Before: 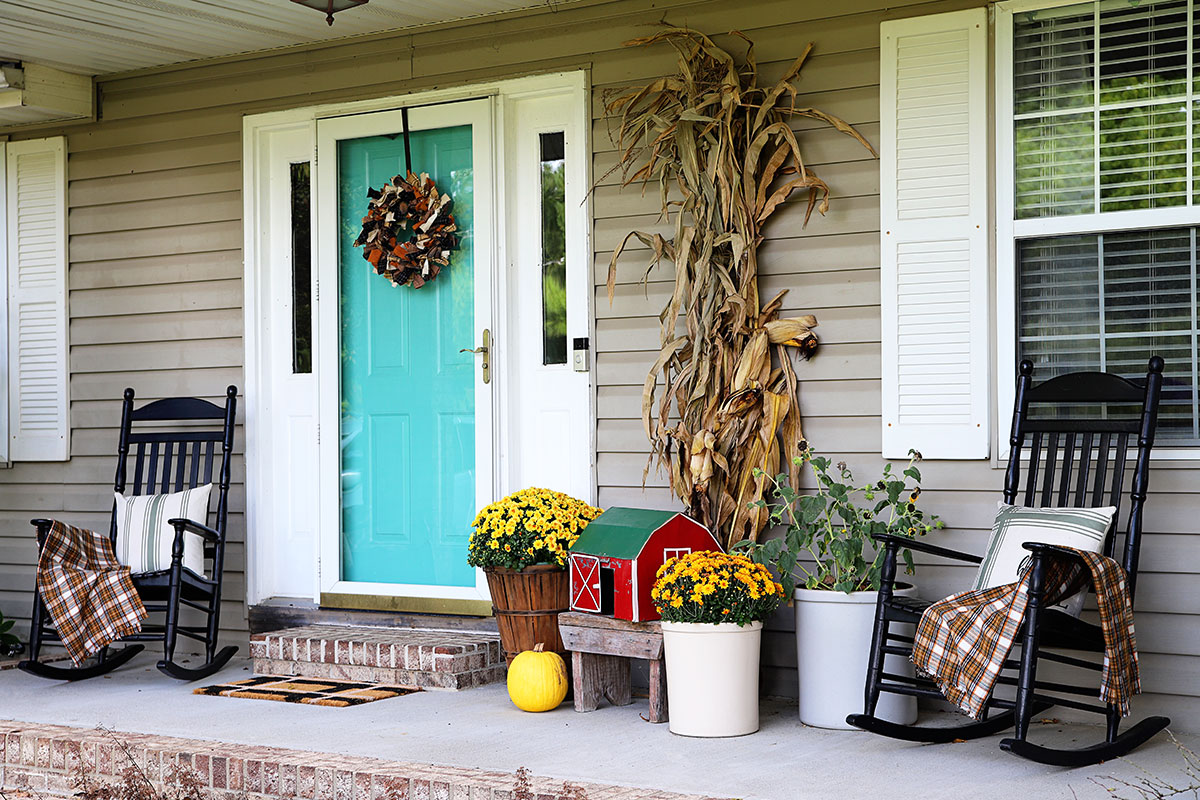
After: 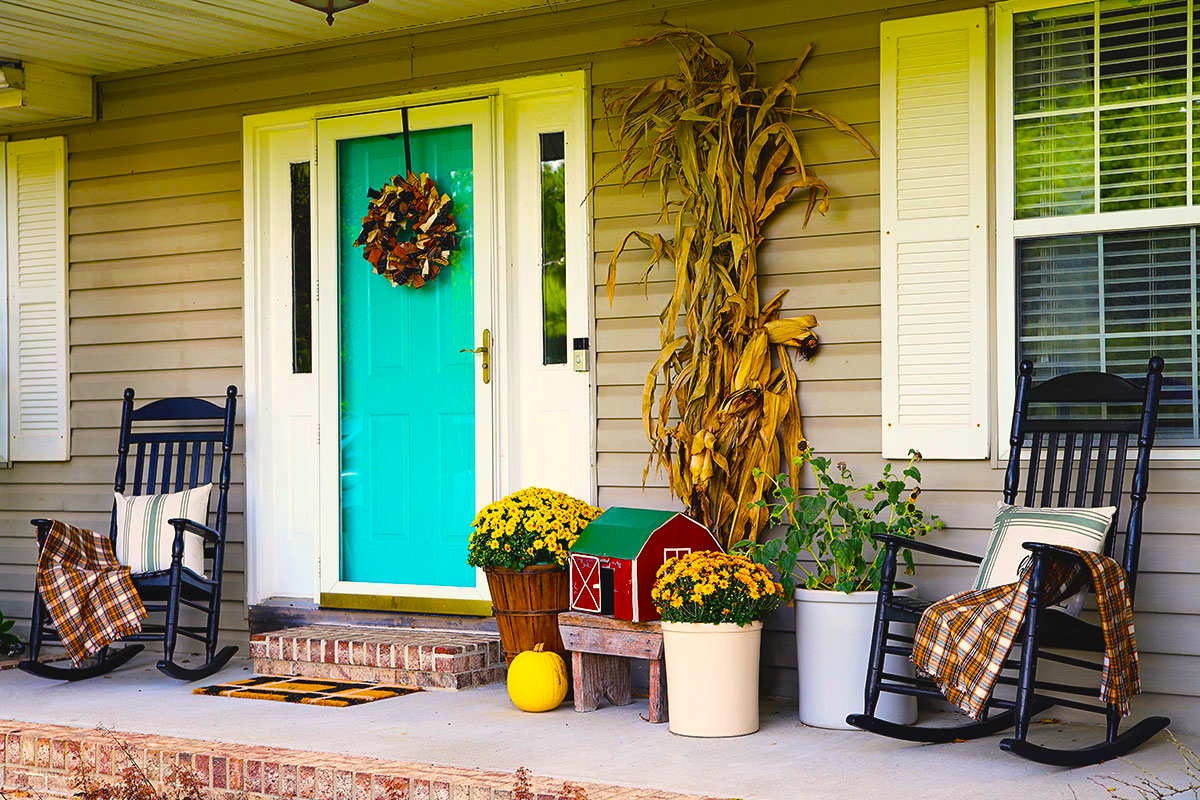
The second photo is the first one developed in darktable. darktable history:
color balance rgb: highlights gain › chroma 3.047%, highlights gain › hue 76.39°, global offset › luminance 0.492%, global offset › hue 58.31°, linear chroma grading › global chroma 15.112%, perceptual saturation grading › global saturation 65.969%, perceptual saturation grading › highlights 50.014%, perceptual saturation grading › shadows 29.294%
